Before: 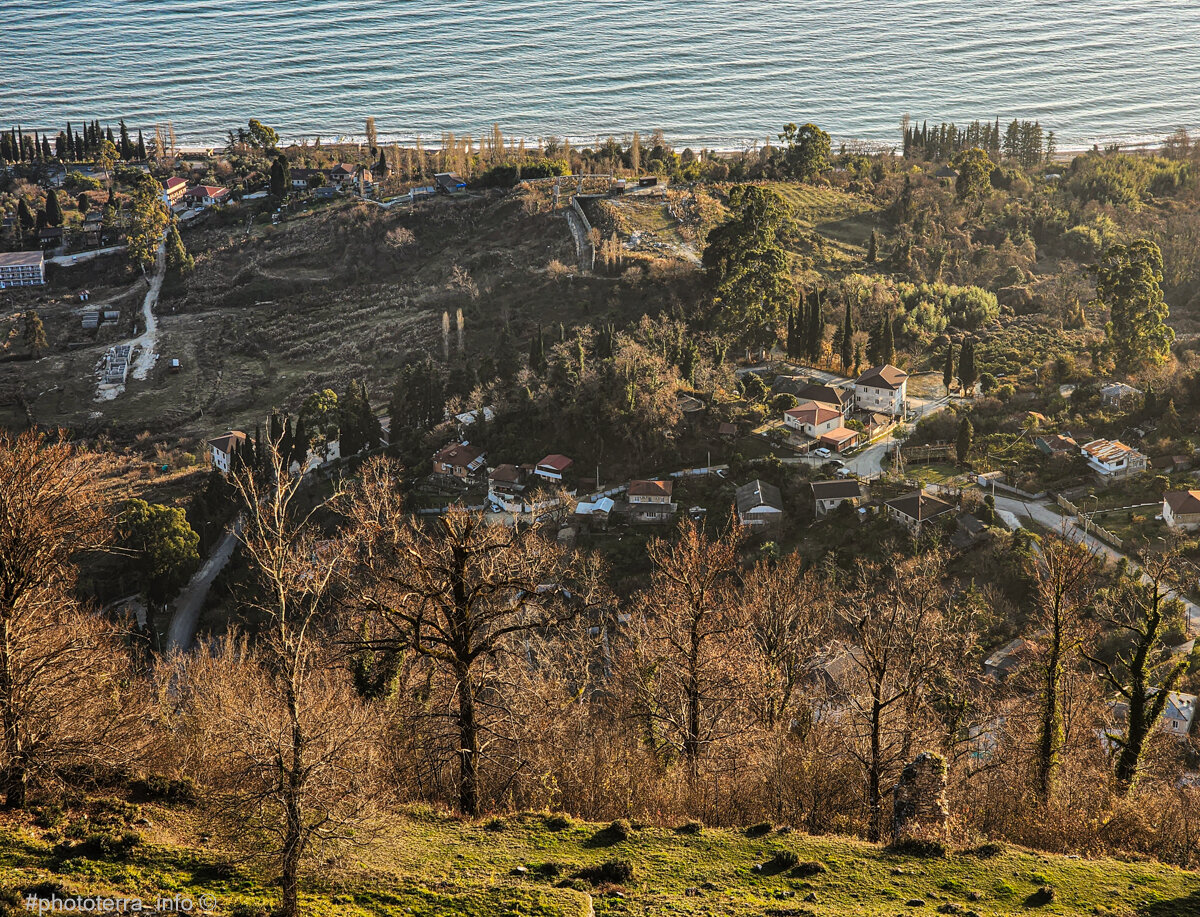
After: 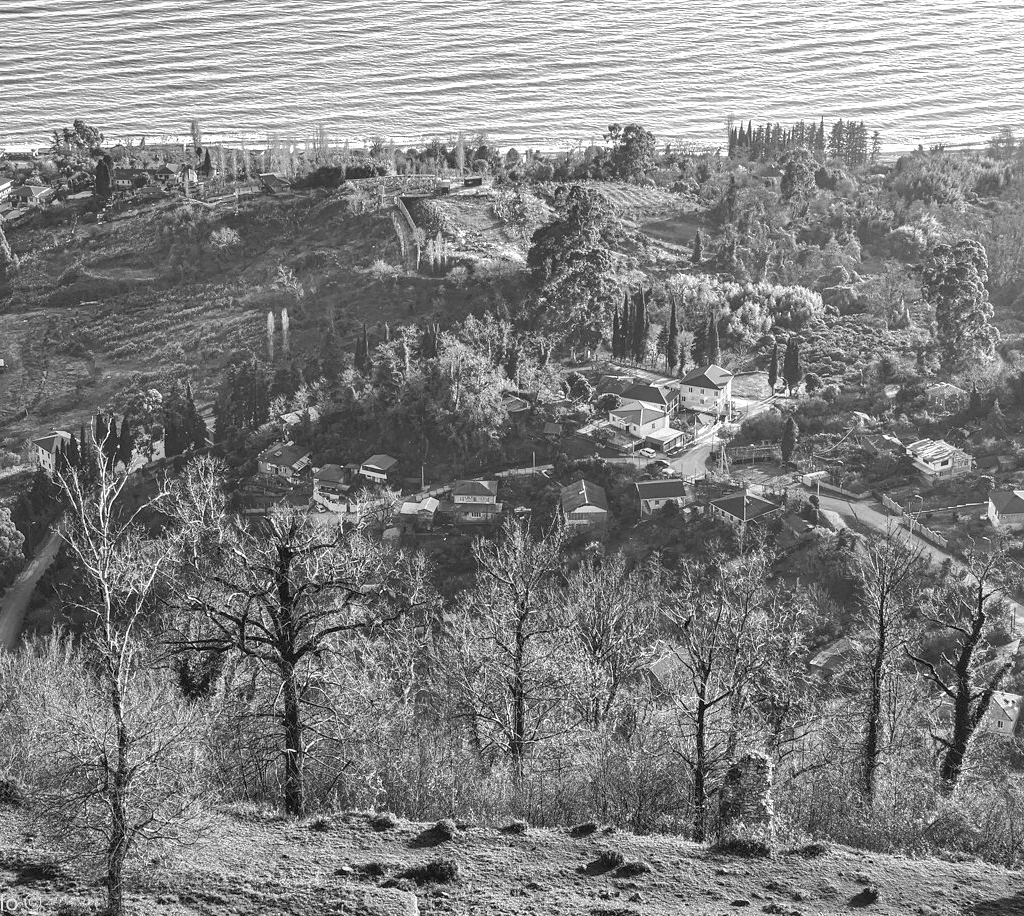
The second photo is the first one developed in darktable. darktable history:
contrast brightness saturation: contrast 0.07, brightness 0.08, saturation 0.18
crop and rotate: left 14.584%
color calibration: illuminant custom, x 0.368, y 0.373, temperature 4330.32 K
shadows and highlights: on, module defaults
exposure: black level correction 0, exposure 0.7 EV, compensate exposure bias true, compensate highlight preservation false
monochrome: size 1
